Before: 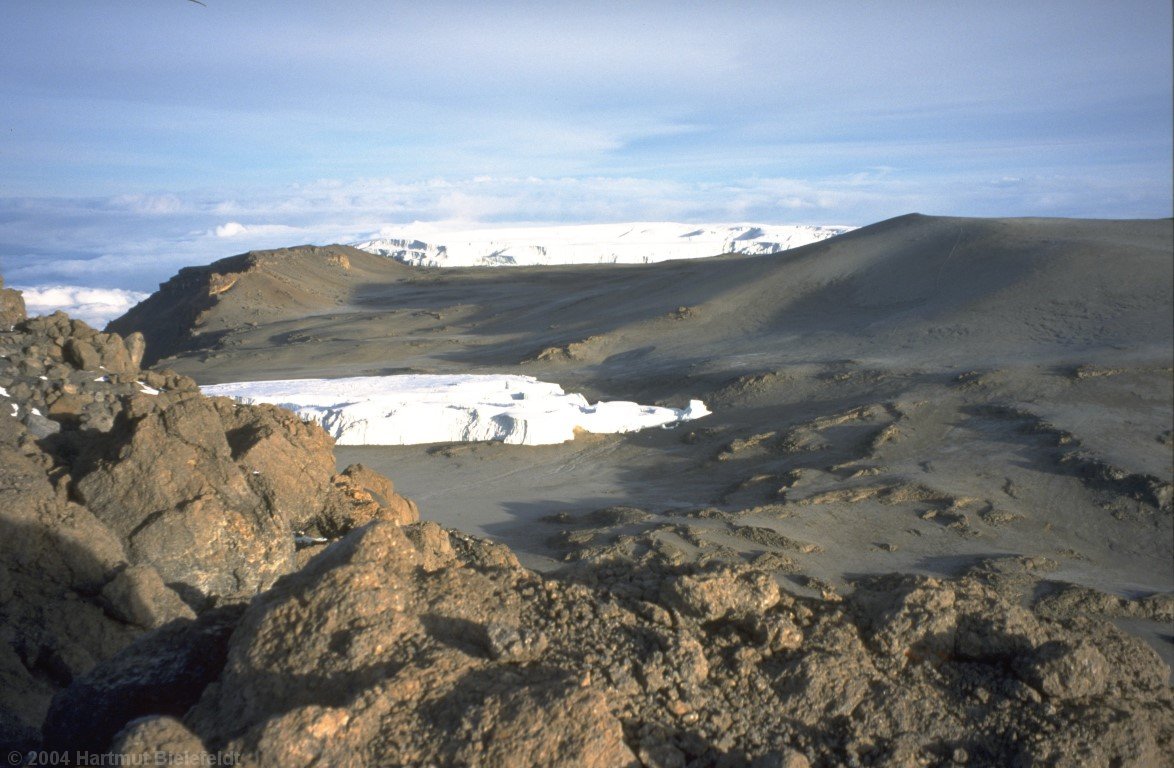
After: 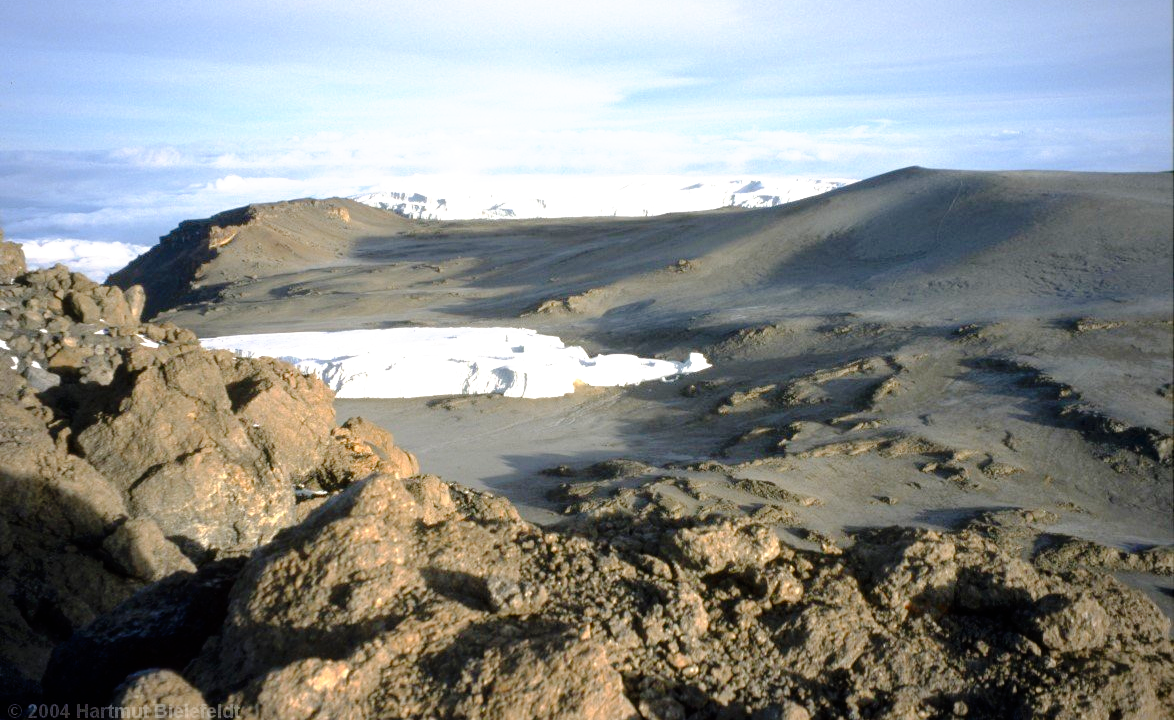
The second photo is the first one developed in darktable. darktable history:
exposure: black level correction 0, exposure 0.2 EV, compensate exposure bias true, compensate highlight preservation false
color balance: on, module defaults
tone curve: curves: ch0 [(0, 0) (0.003, 0) (0.011, 0.001) (0.025, 0.001) (0.044, 0.002) (0.069, 0.007) (0.1, 0.015) (0.136, 0.027) (0.177, 0.066) (0.224, 0.122) (0.277, 0.219) (0.335, 0.327) (0.399, 0.432) (0.468, 0.527) (0.543, 0.615) (0.623, 0.695) (0.709, 0.777) (0.801, 0.874) (0.898, 0.973) (1, 1)], preserve colors none
crop and rotate: top 6.25%
tone equalizer: -8 EV -0.55 EV
